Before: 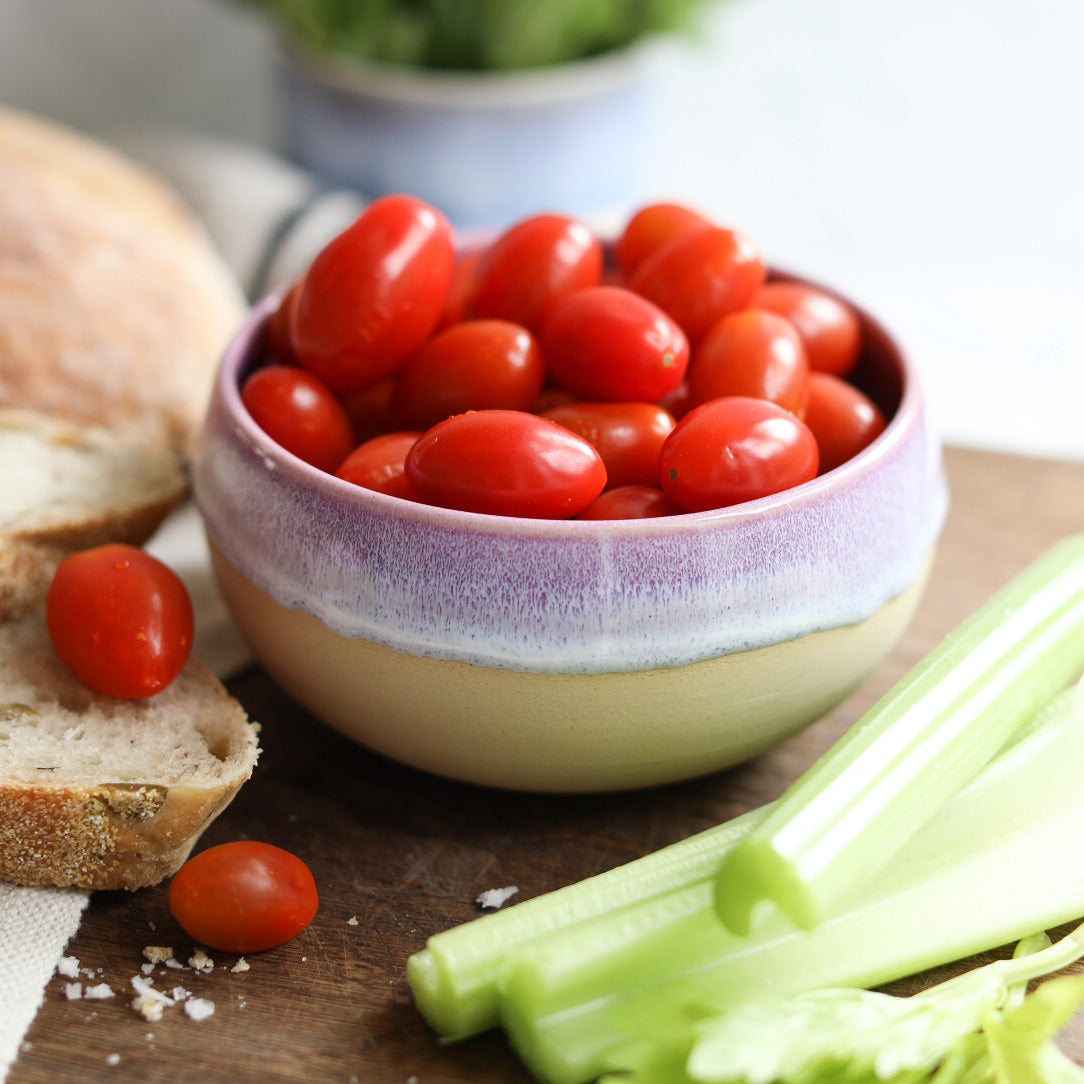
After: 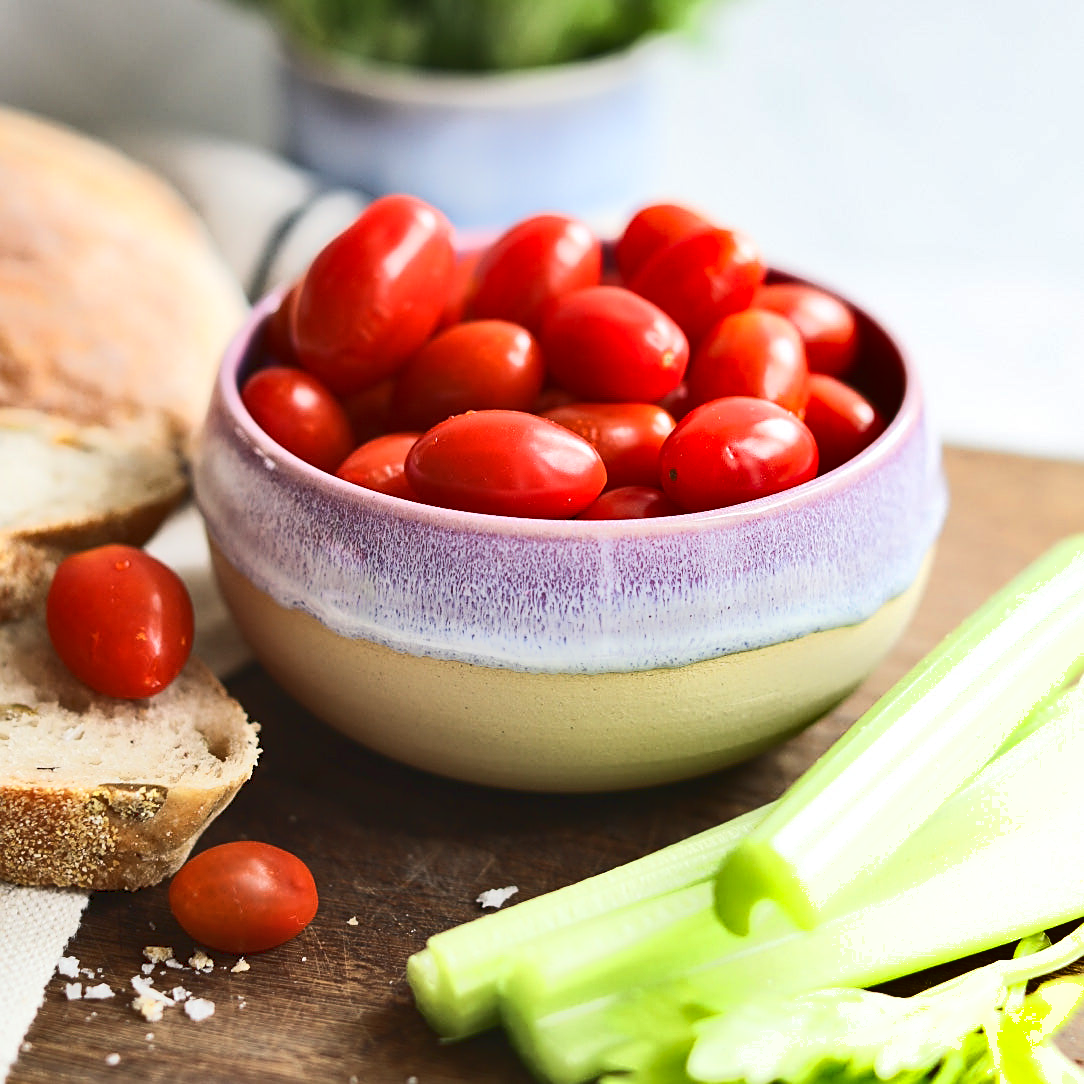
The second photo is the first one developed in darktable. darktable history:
sharpen: on, module defaults
tone curve: curves: ch0 [(0, 0) (0.003, 0.045) (0.011, 0.054) (0.025, 0.069) (0.044, 0.083) (0.069, 0.101) (0.1, 0.119) (0.136, 0.146) (0.177, 0.177) (0.224, 0.221) (0.277, 0.277) (0.335, 0.362) (0.399, 0.452) (0.468, 0.571) (0.543, 0.666) (0.623, 0.758) (0.709, 0.853) (0.801, 0.896) (0.898, 0.945) (1, 1)]
shadows and highlights: shadows 58.97, highlights -60.17, soften with gaussian
